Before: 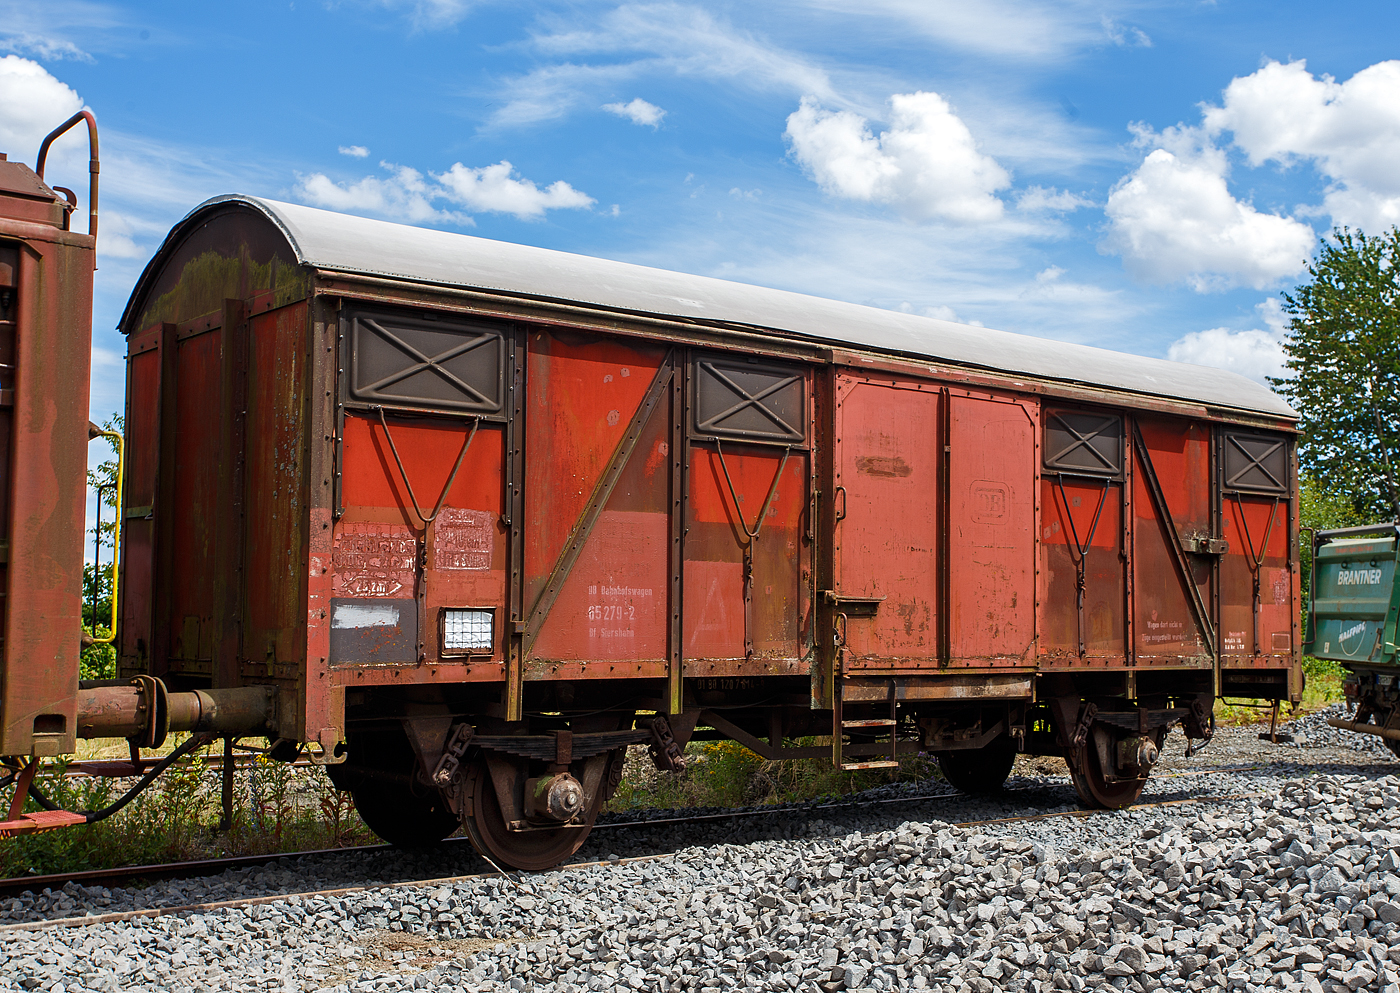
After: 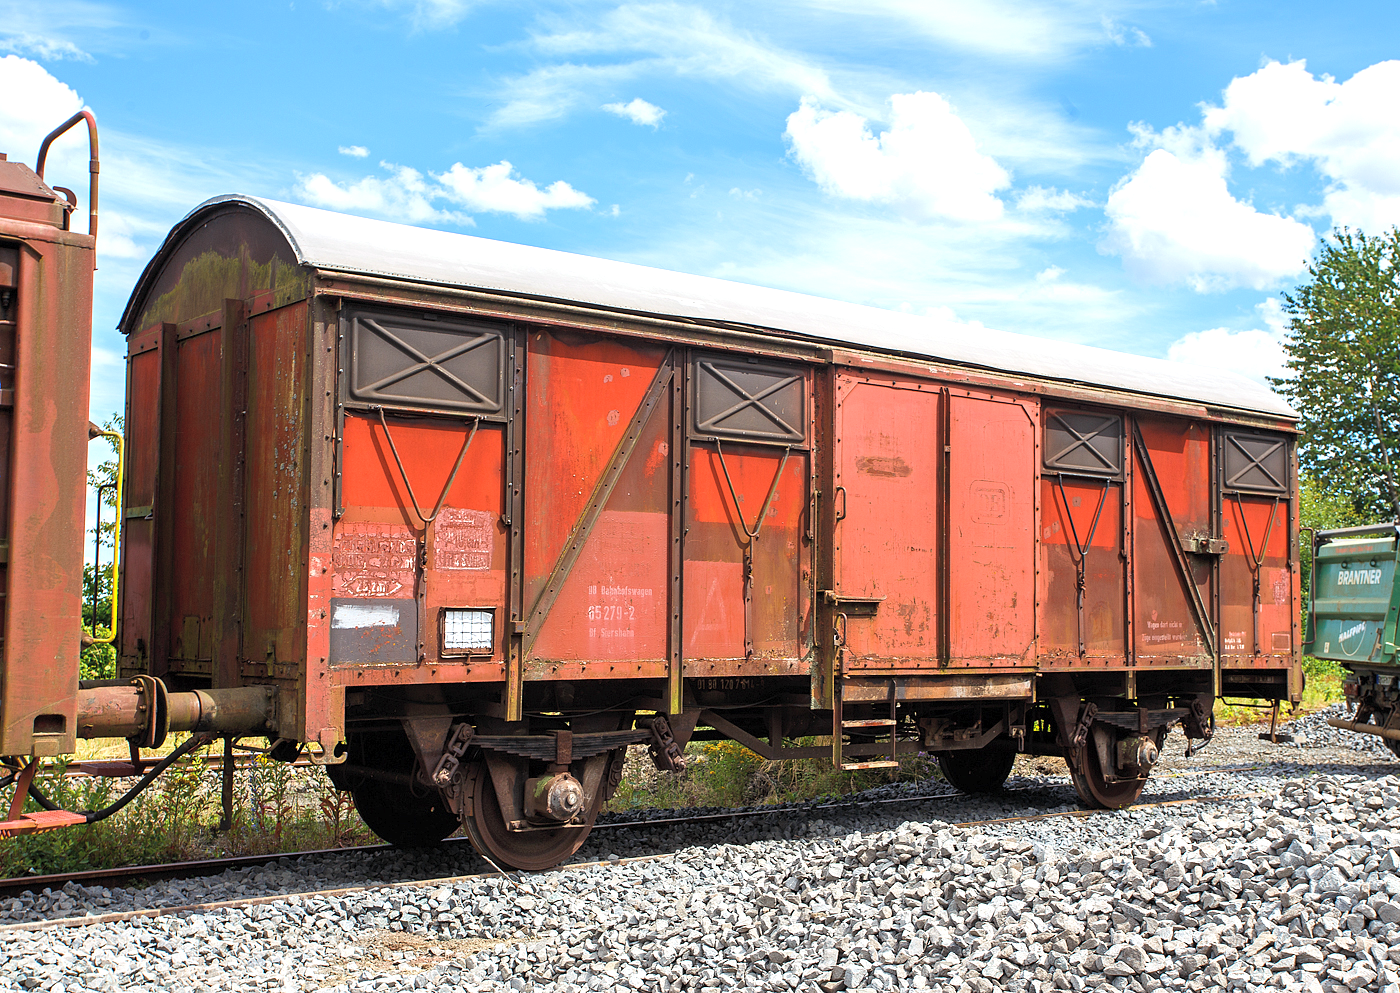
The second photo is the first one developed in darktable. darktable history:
exposure: exposure 0.601 EV, compensate highlight preservation false
contrast brightness saturation: brightness 0.143
